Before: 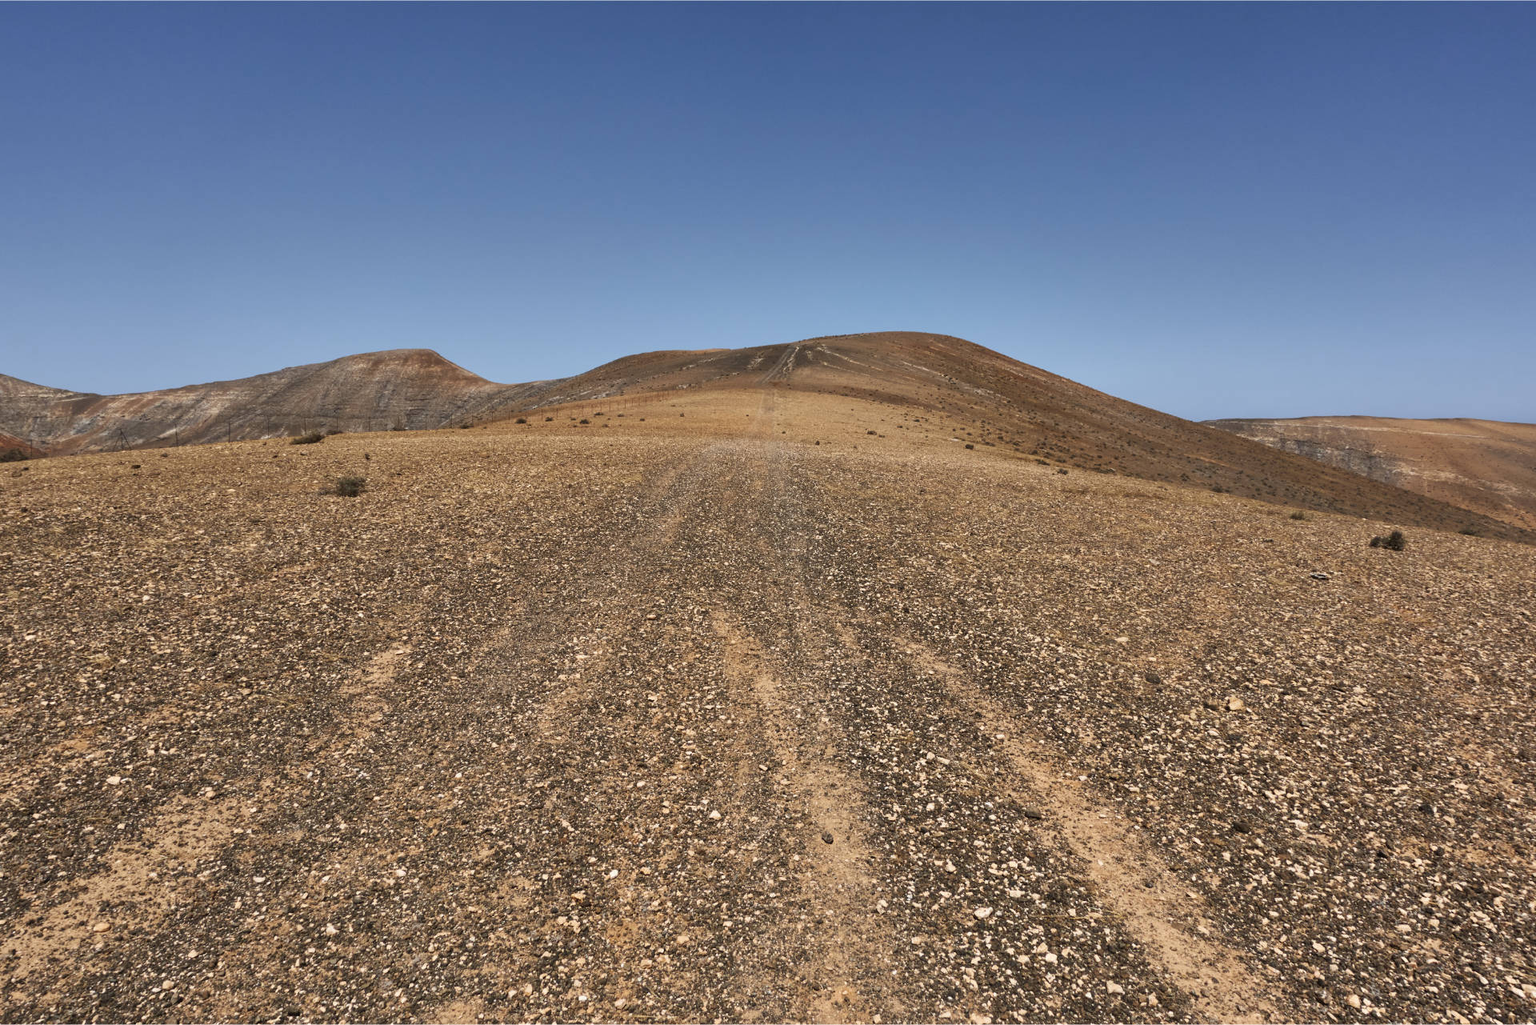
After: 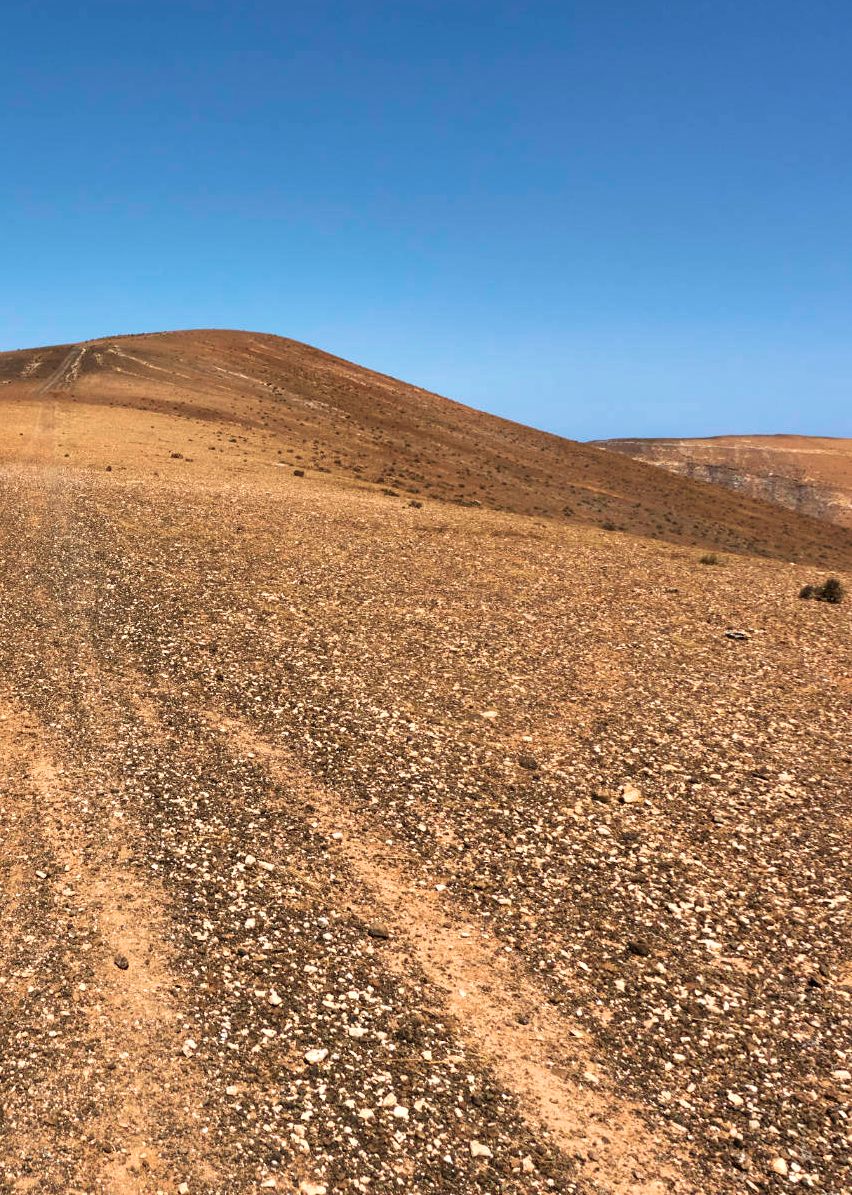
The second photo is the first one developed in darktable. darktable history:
tone equalizer: -8 EV -0.439 EV, -7 EV -0.358 EV, -6 EV -0.37 EV, -5 EV -0.247 EV, -3 EV 0.216 EV, -2 EV 0.352 EV, -1 EV 0.378 EV, +0 EV 0.421 EV, luminance estimator HSV value / RGB max
crop: left 47.583%, top 6.66%, right 8.035%
velvia: strength 45.67%
